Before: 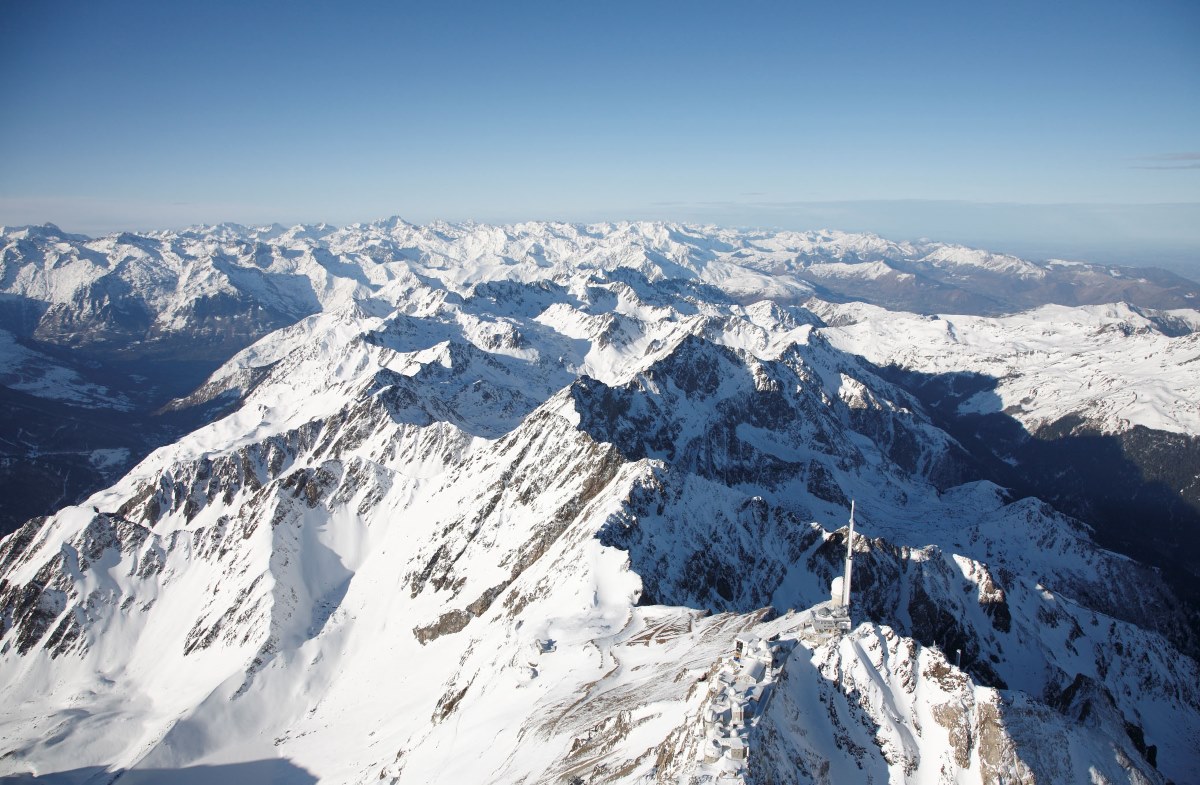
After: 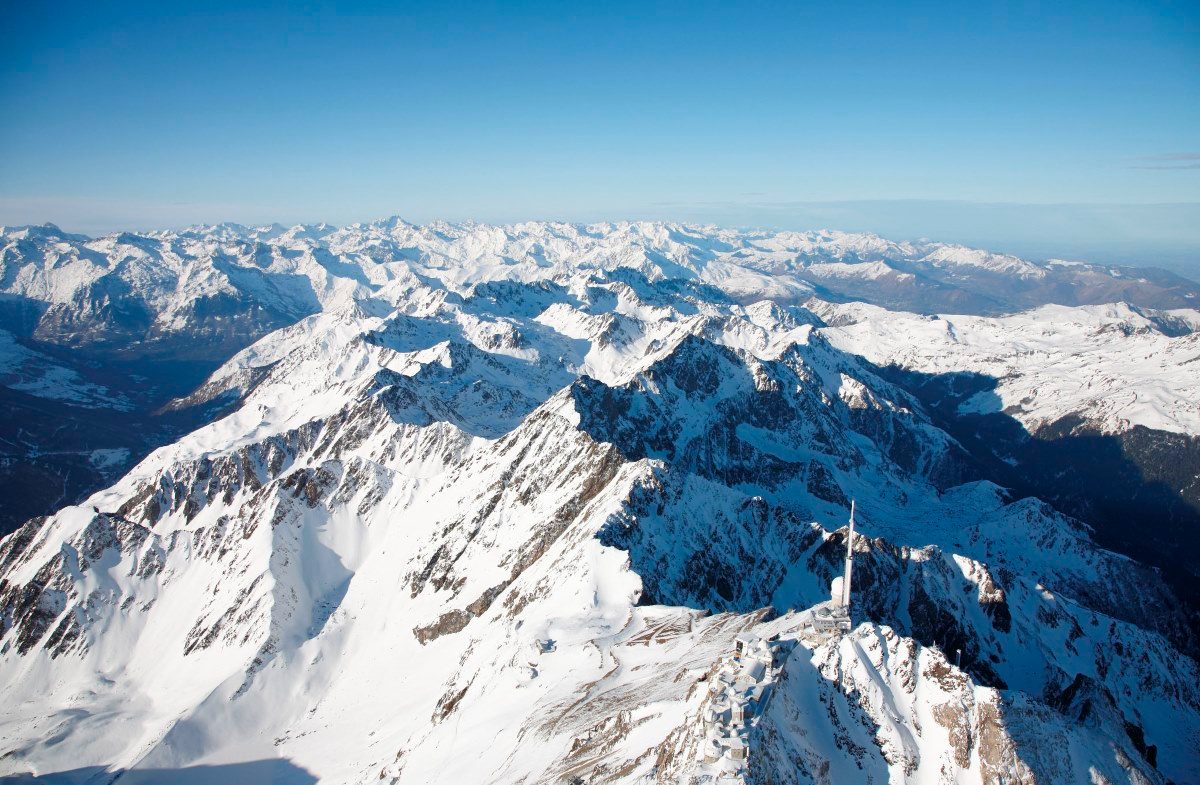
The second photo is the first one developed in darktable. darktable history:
tone equalizer: smoothing diameter 24.94%, edges refinement/feathering 6.05, preserve details guided filter
color zones: curves: ch0 [(0.068, 0.464) (0.25, 0.5) (0.48, 0.508) (0.75, 0.536) (0.886, 0.476) (0.967, 0.456)]; ch1 [(0.066, 0.456) (0.25, 0.5) (0.616, 0.508) (0.746, 0.56) (0.934, 0.444)]
